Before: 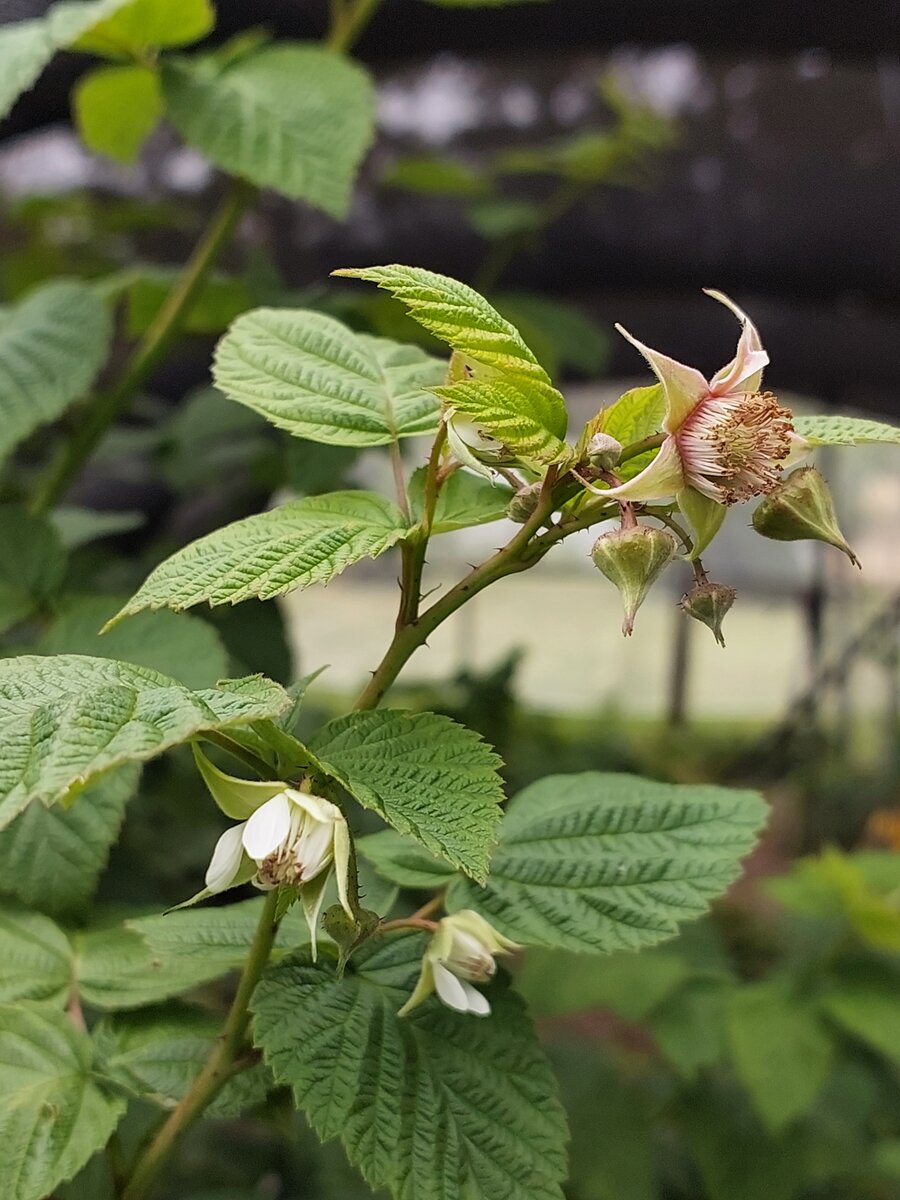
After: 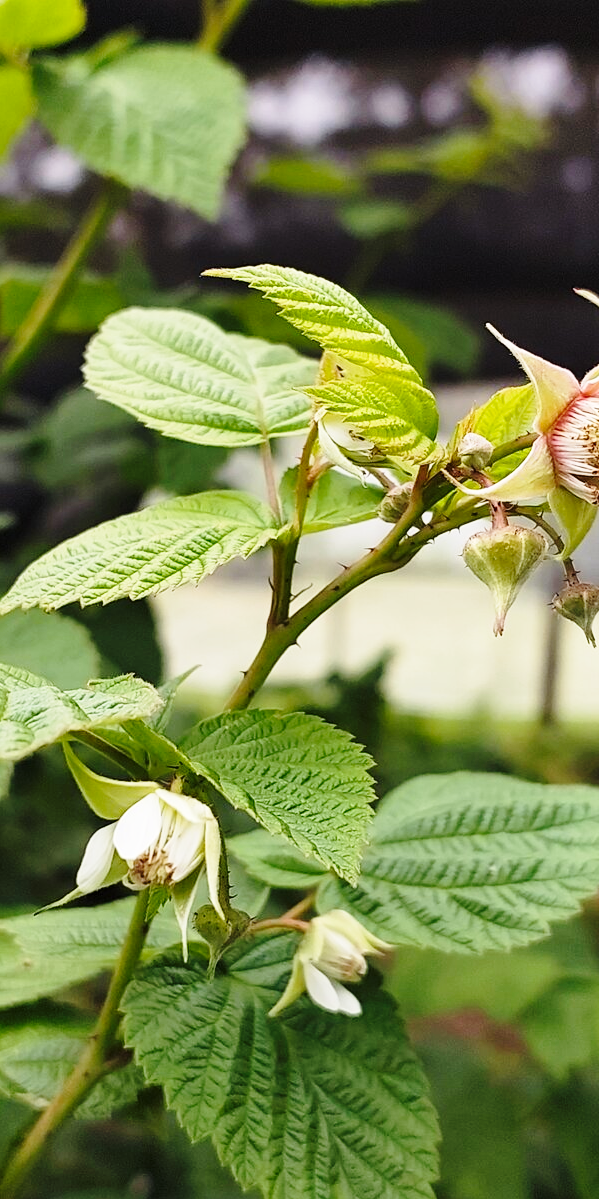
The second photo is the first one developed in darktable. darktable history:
base curve: curves: ch0 [(0, 0) (0.028, 0.03) (0.121, 0.232) (0.46, 0.748) (0.859, 0.968) (1, 1)], preserve colors none
crop and rotate: left 14.385%, right 18.948%
